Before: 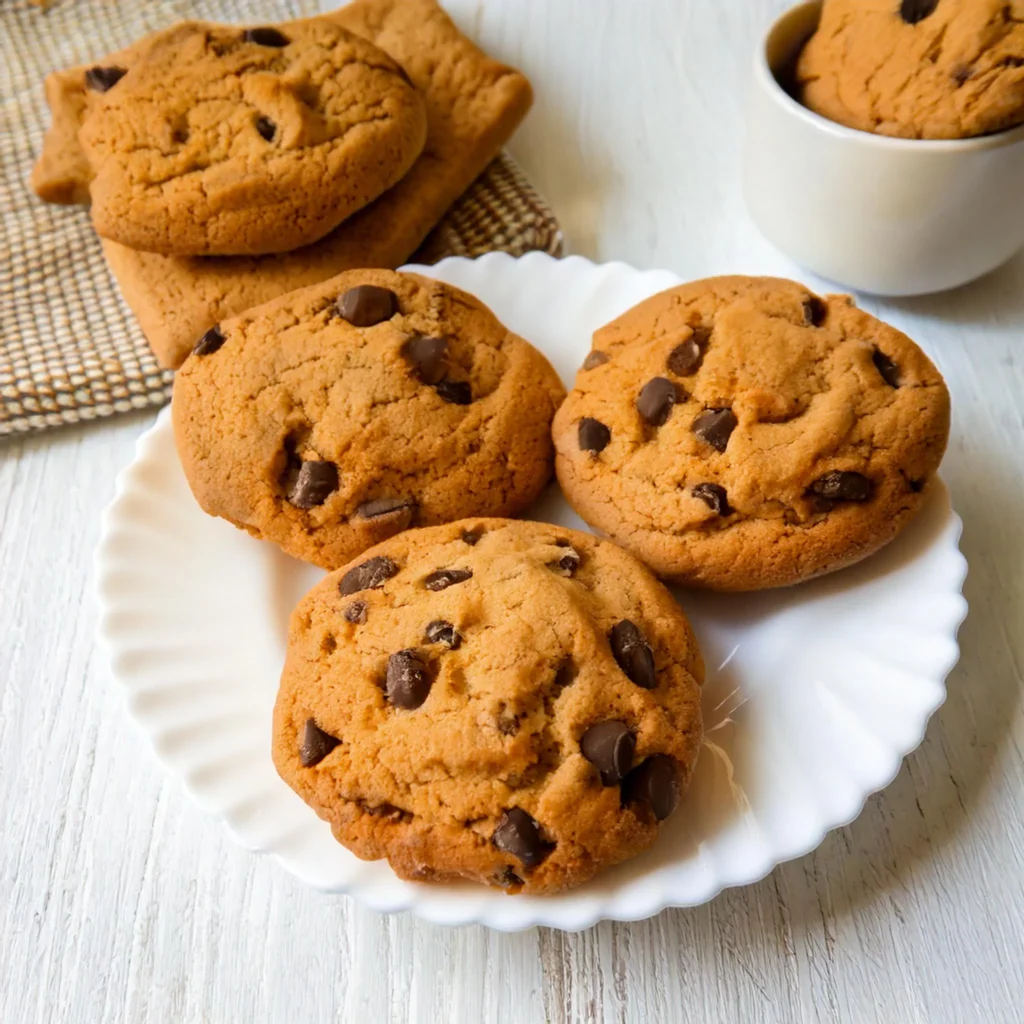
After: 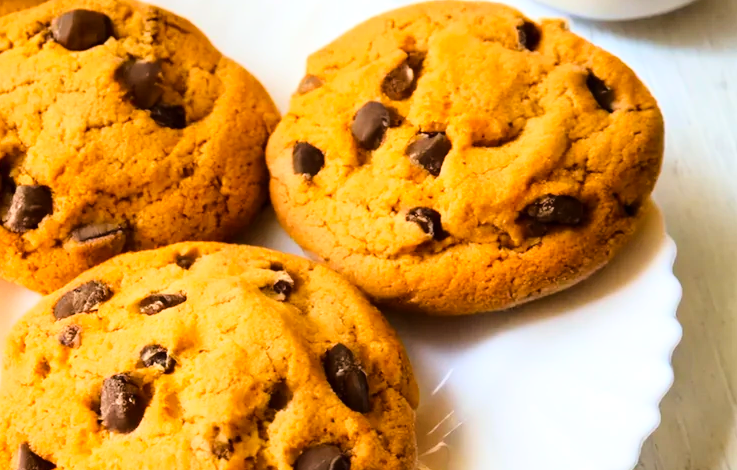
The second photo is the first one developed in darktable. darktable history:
color balance rgb: linear chroma grading › global chroma 3.45%, perceptual saturation grading › global saturation 11.24%, perceptual brilliance grading › global brilliance 3.04%, global vibrance 2.8%
crop and rotate: left 27.938%, top 27.046%, bottom 27.046%
base curve: curves: ch0 [(0, 0) (0.028, 0.03) (0.121, 0.232) (0.46, 0.748) (0.859, 0.968) (1, 1)]
